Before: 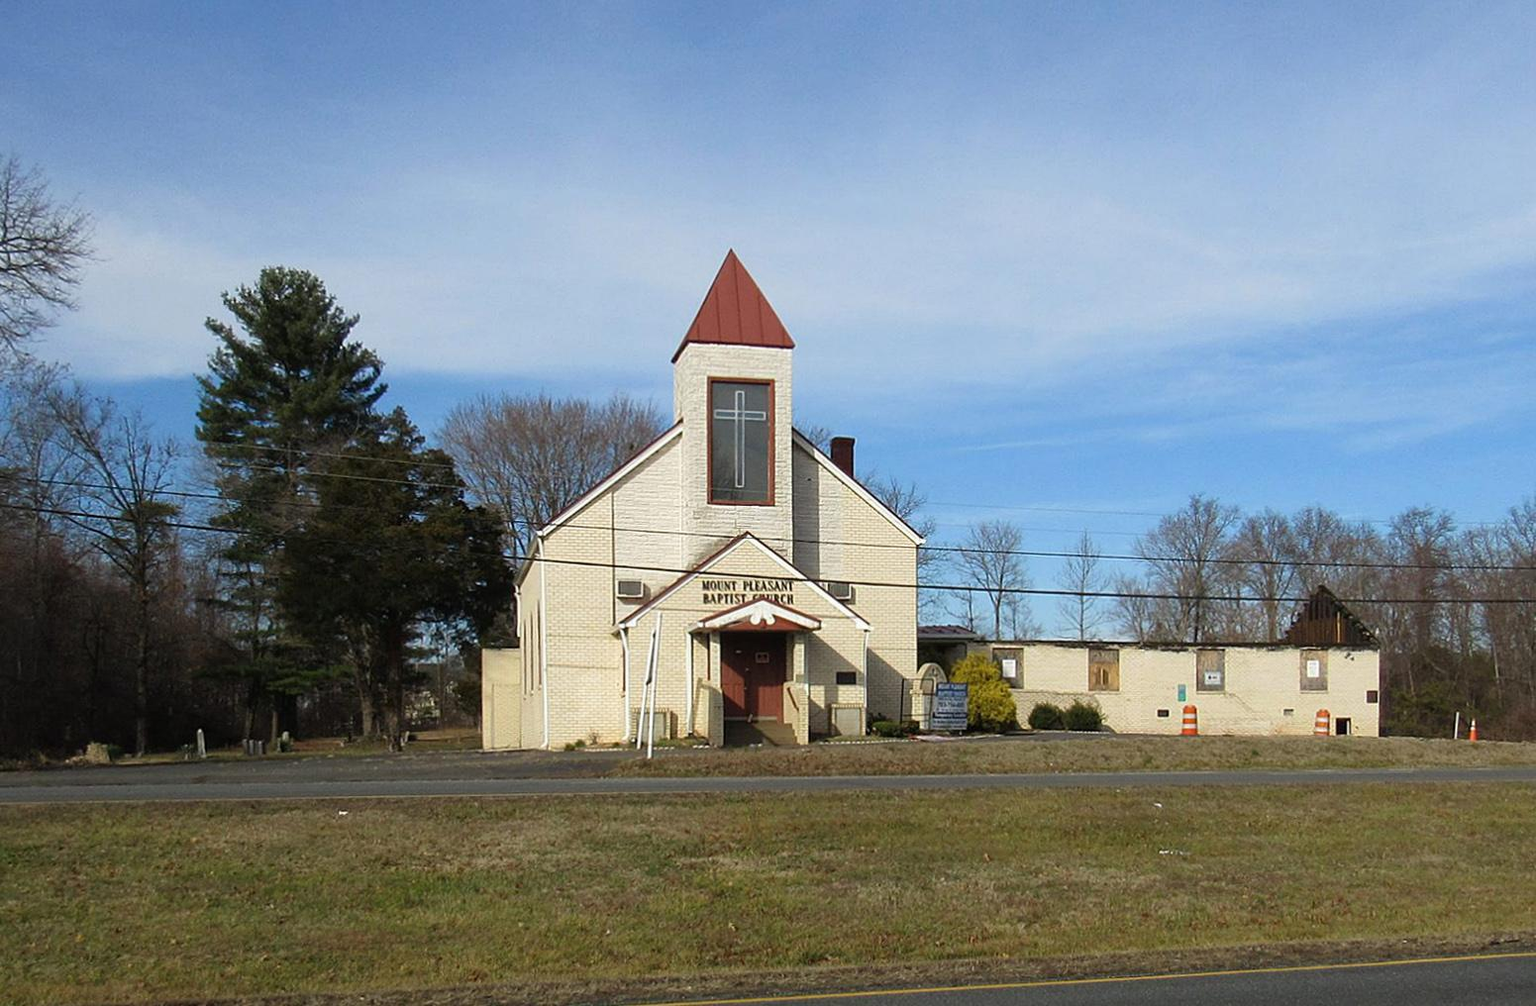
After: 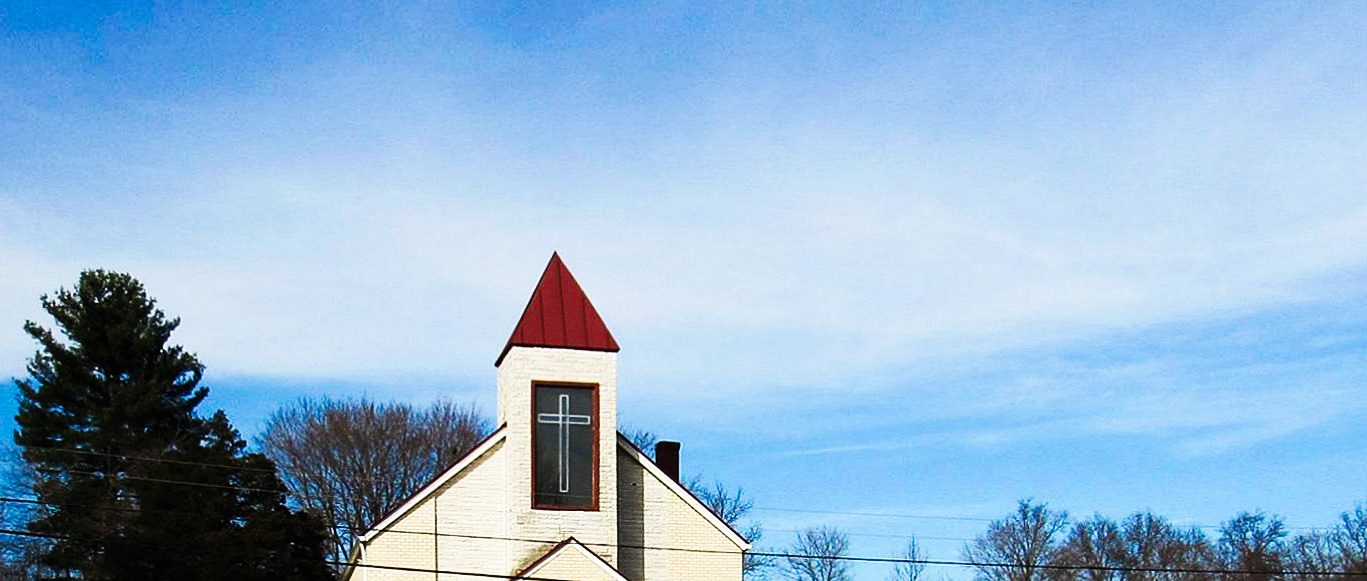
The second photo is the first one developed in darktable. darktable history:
tone curve: curves: ch0 [(0, 0) (0.003, 0.003) (0.011, 0.005) (0.025, 0.005) (0.044, 0.008) (0.069, 0.015) (0.1, 0.023) (0.136, 0.032) (0.177, 0.046) (0.224, 0.072) (0.277, 0.124) (0.335, 0.174) (0.399, 0.253) (0.468, 0.365) (0.543, 0.519) (0.623, 0.675) (0.709, 0.805) (0.801, 0.908) (0.898, 0.97) (1, 1)], preserve colors none
rotate and perspective: crop left 0, crop top 0
crop and rotate: left 11.812%, bottom 42.776%
tone equalizer: on, module defaults
